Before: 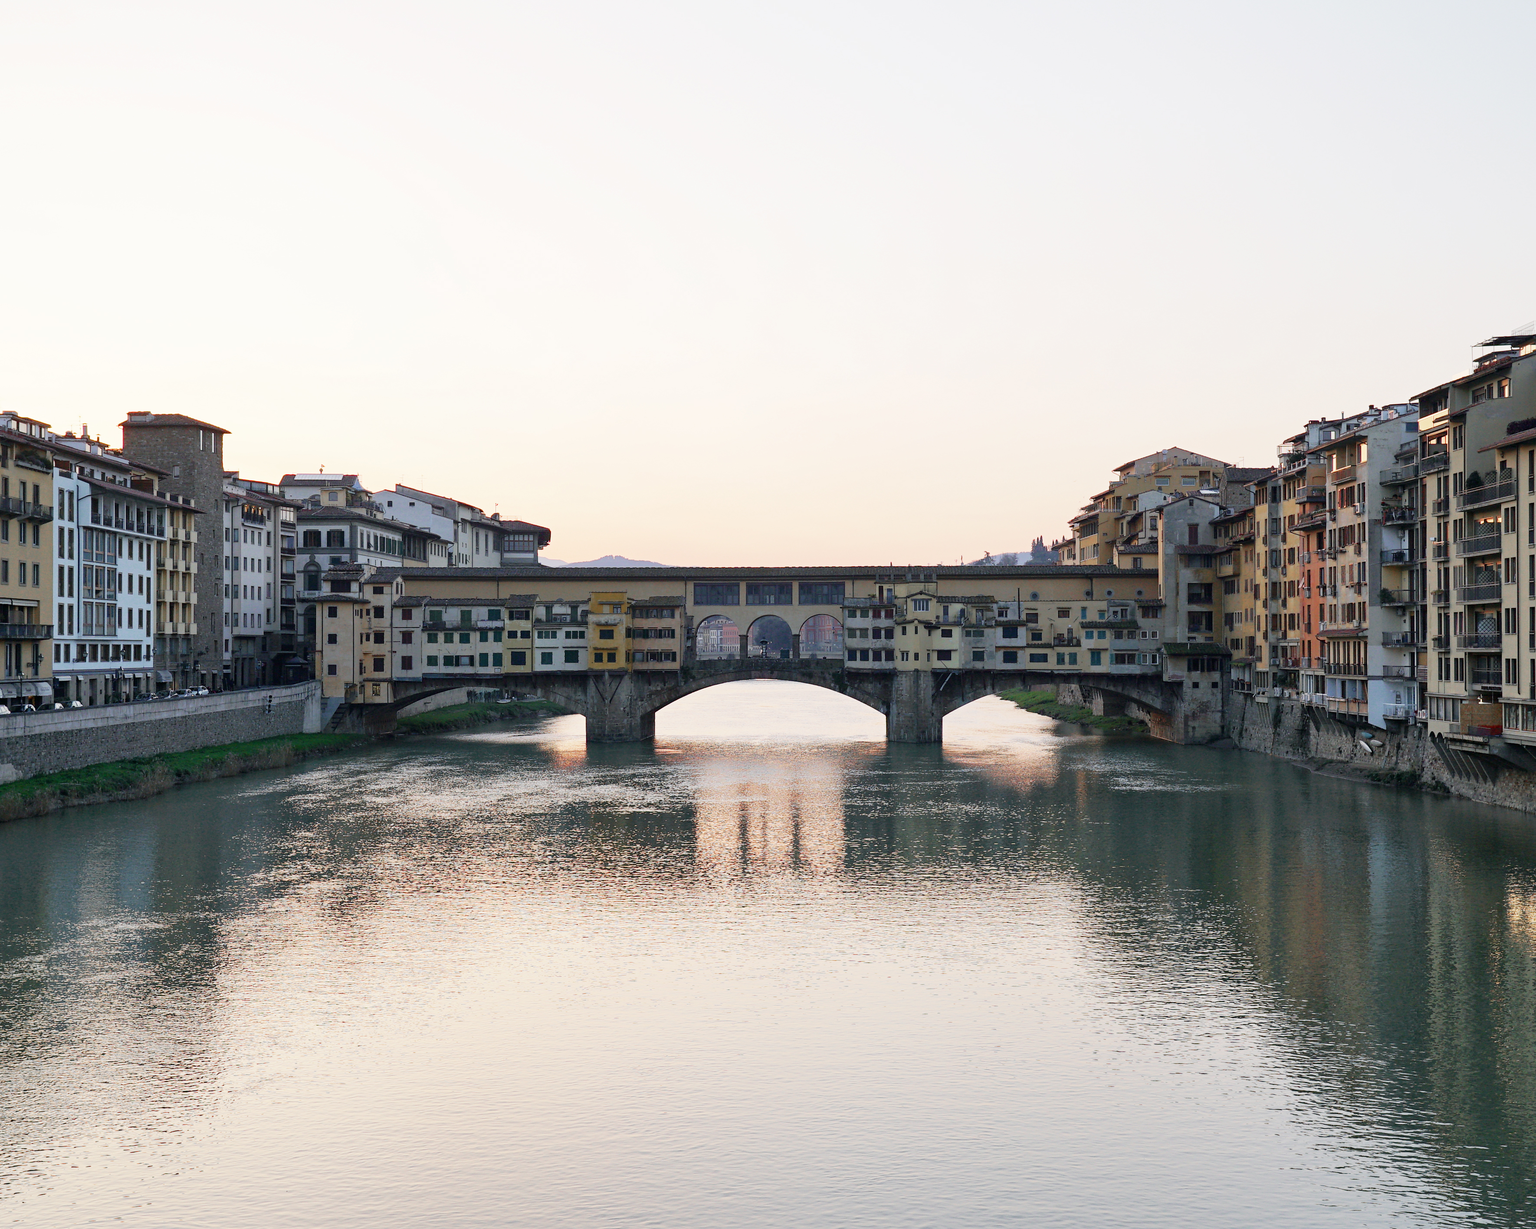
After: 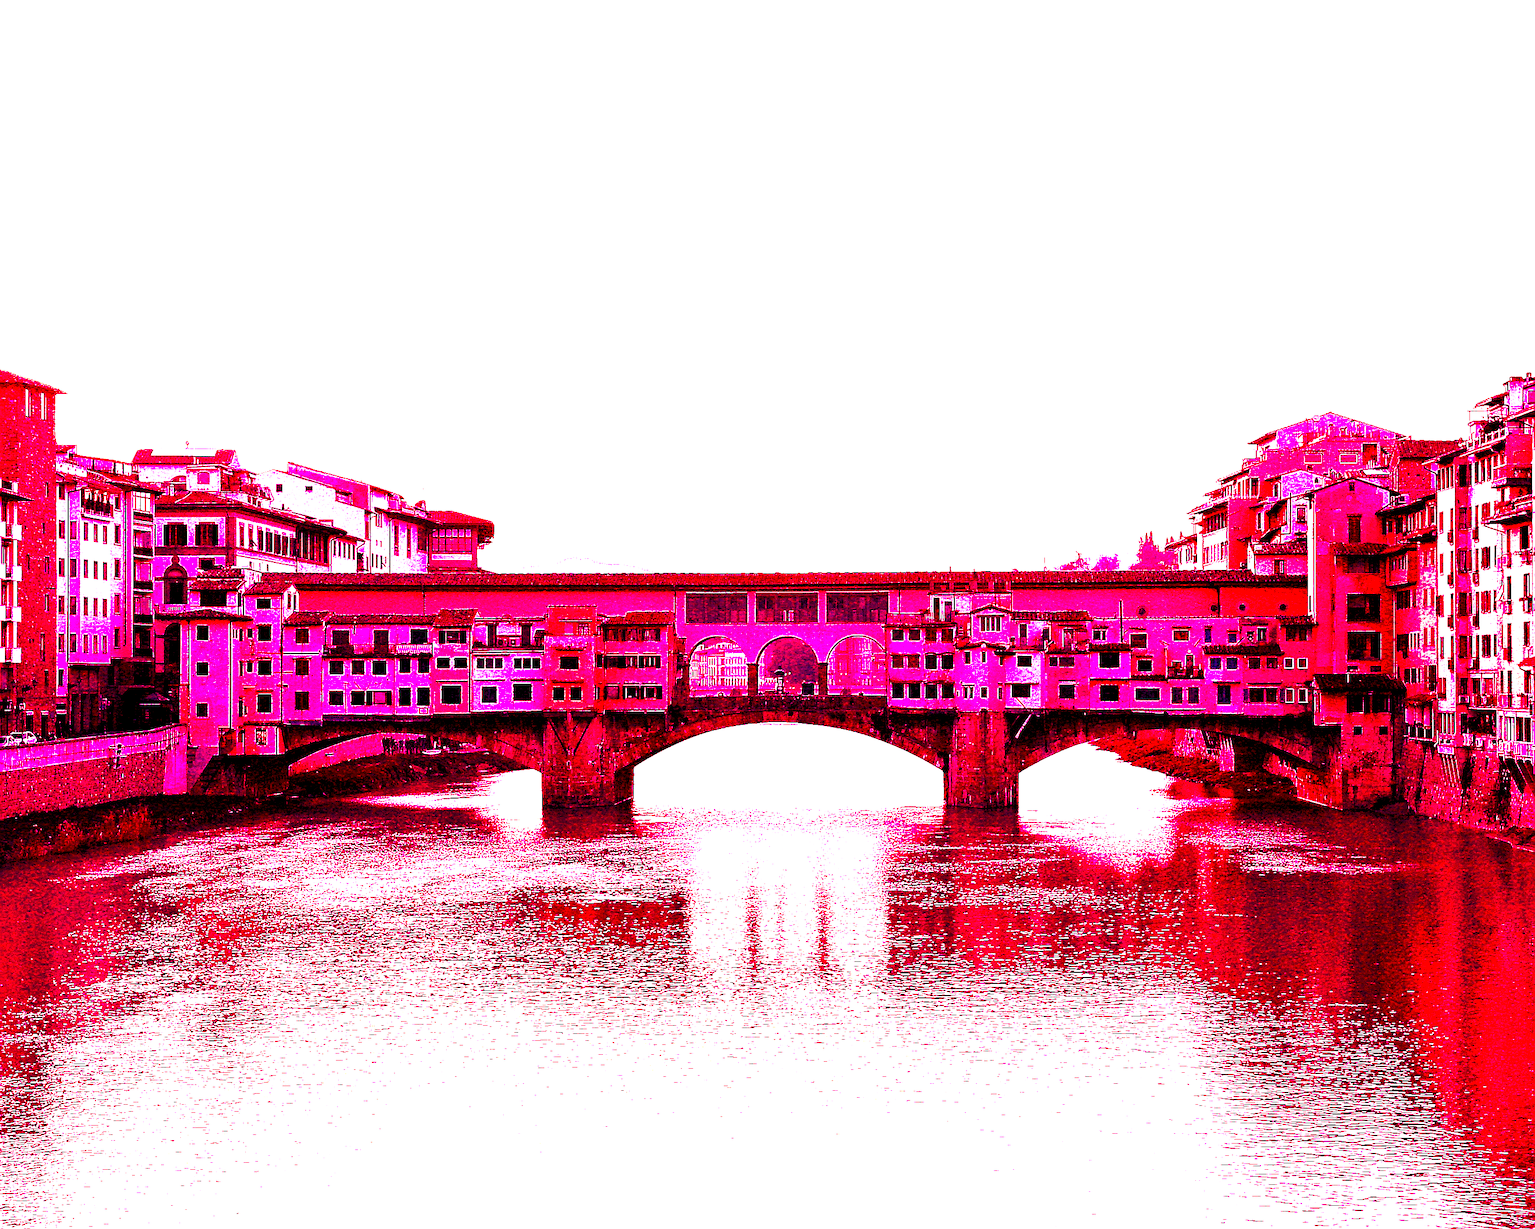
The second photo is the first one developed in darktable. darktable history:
crop and rotate: left 11.831%, top 11.346%, right 13.429%, bottom 13.899%
contrast brightness saturation: brightness -1, saturation 1
sharpen: radius 1.4, amount 1.25, threshold 0.7
white balance: red 4.26, blue 1.802
levels: levels [0.016, 0.5, 0.996]
color balance: mode lift, gamma, gain (sRGB)
velvia: on, module defaults
